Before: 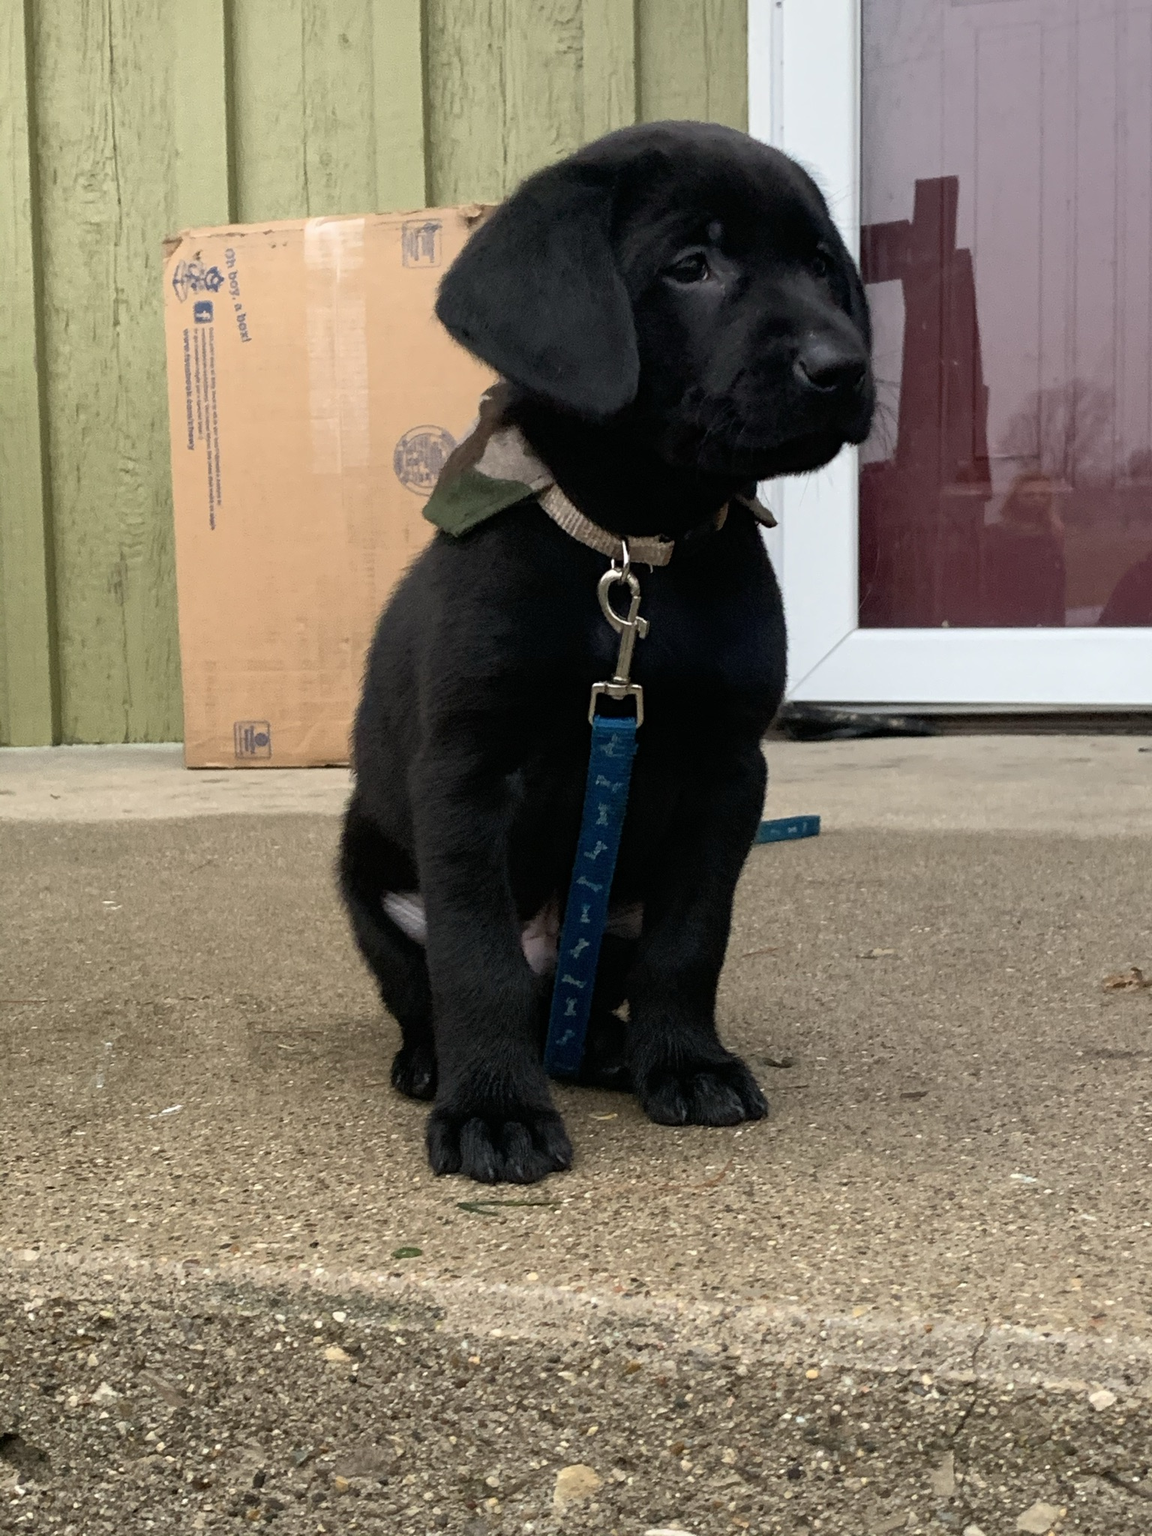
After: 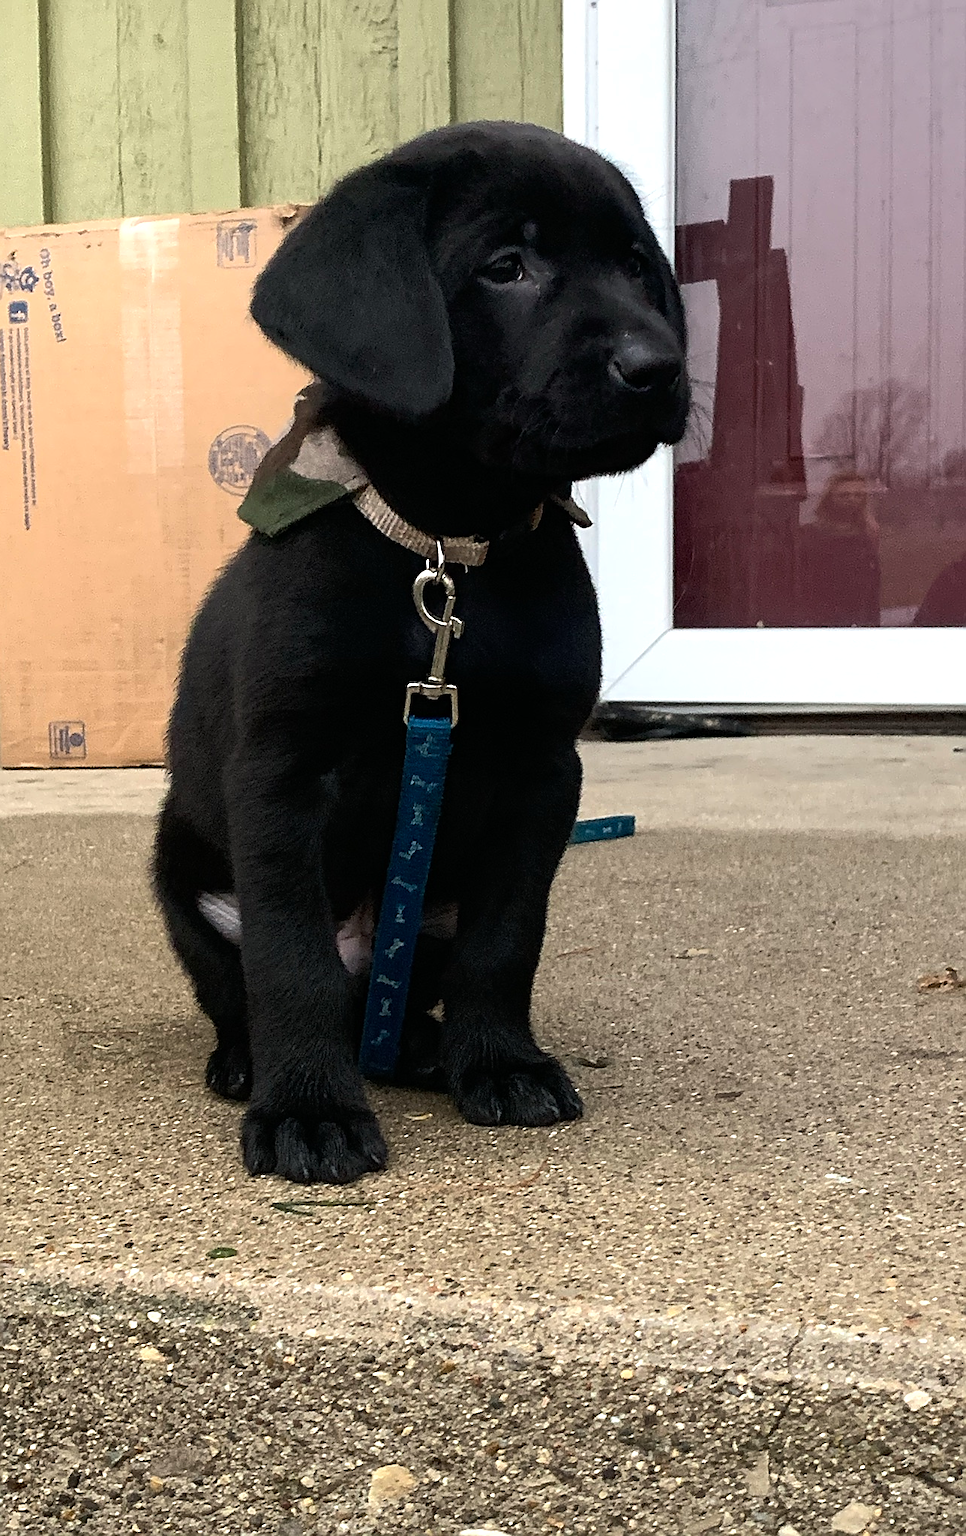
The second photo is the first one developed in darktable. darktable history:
crop: left 16.145%
sharpen: radius 1.4, amount 1.25, threshold 0.7
tone equalizer: -8 EV -0.417 EV, -7 EV -0.389 EV, -6 EV -0.333 EV, -5 EV -0.222 EV, -3 EV 0.222 EV, -2 EV 0.333 EV, -1 EV 0.389 EV, +0 EV 0.417 EV, edges refinement/feathering 500, mask exposure compensation -1.57 EV, preserve details no
